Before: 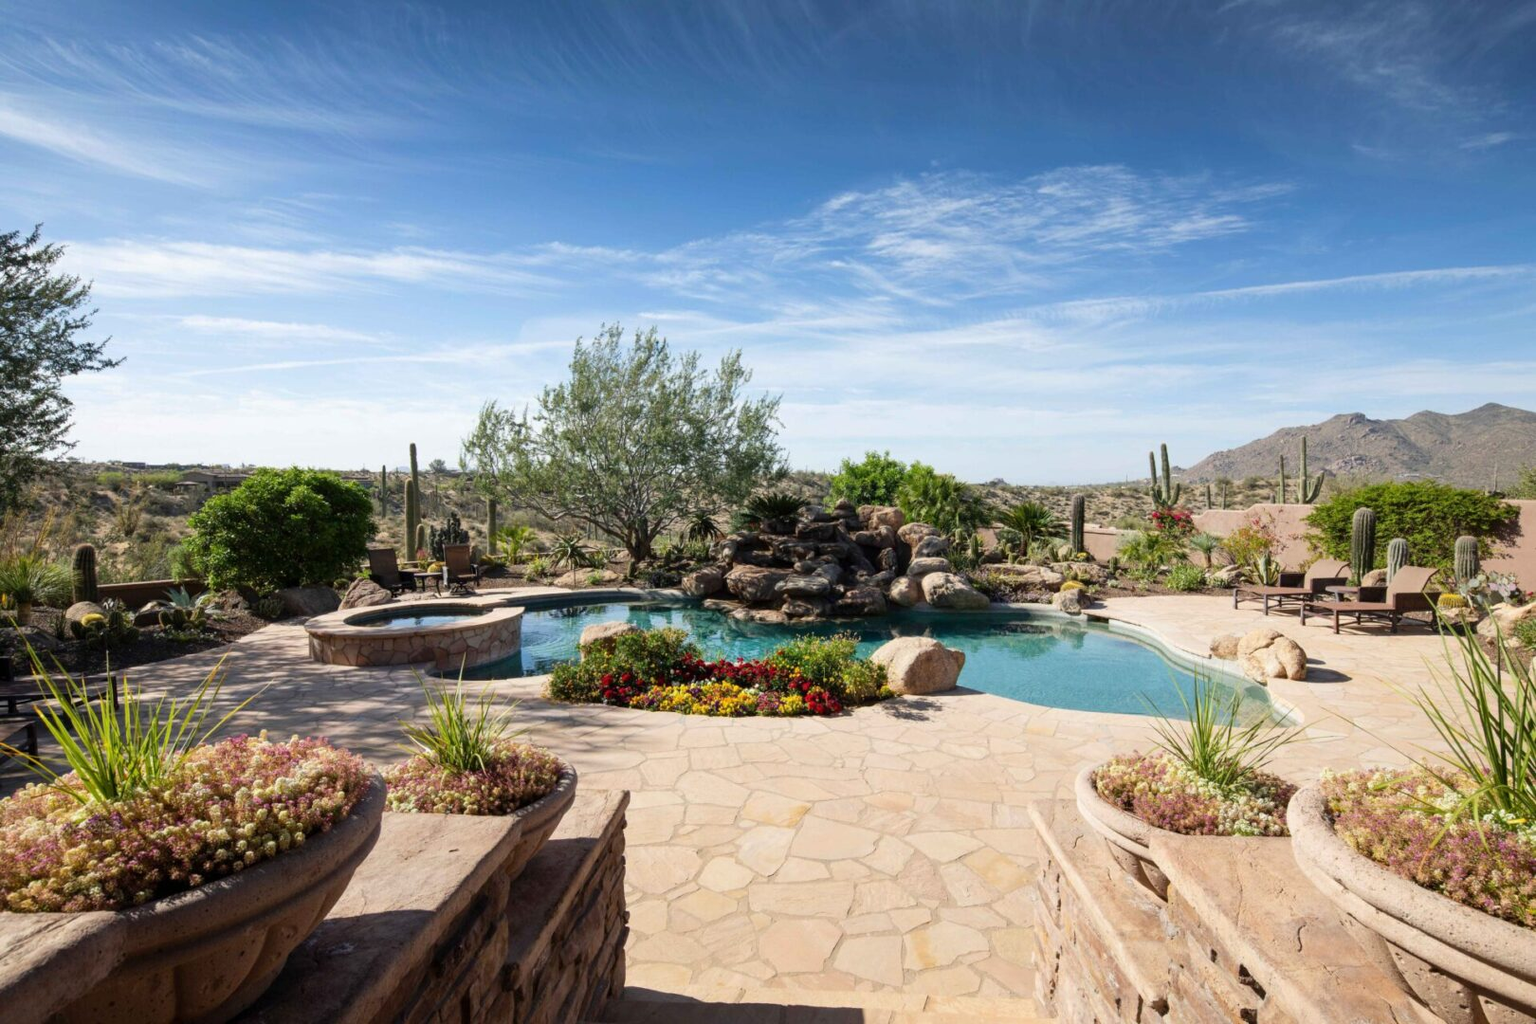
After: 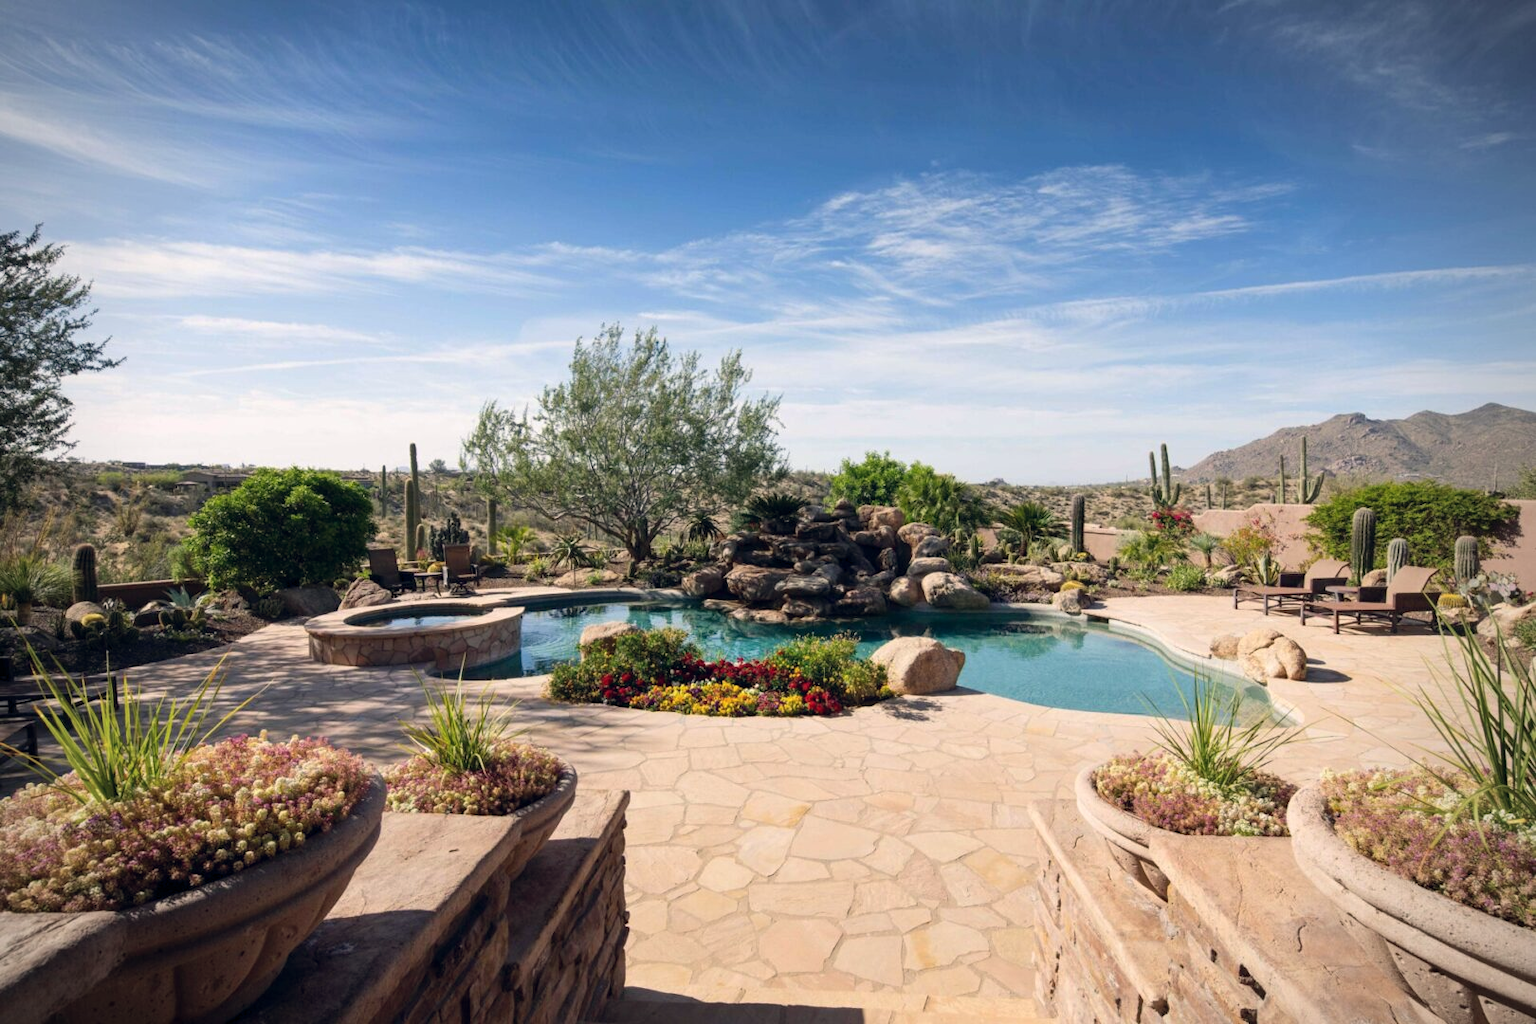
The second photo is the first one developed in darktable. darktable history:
vignetting: fall-off radius 60.92%
color balance rgb: shadows lift › hue 87.51°, highlights gain › chroma 1.62%, highlights gain › hue 55.1°, global offset › chroma 0.06%, global offset › hue 253.66°, linear chroma grading › global chroma 0.5%
